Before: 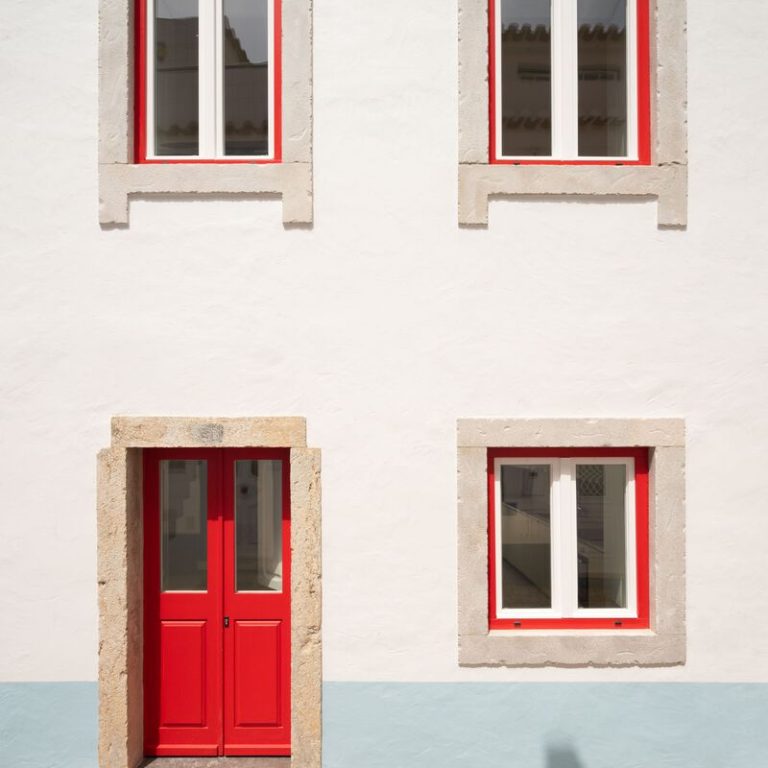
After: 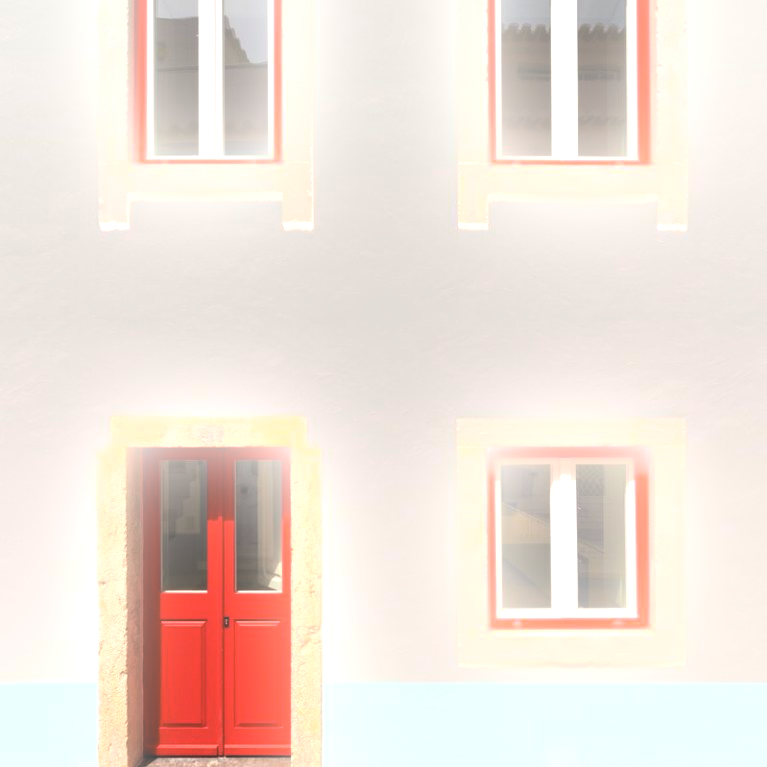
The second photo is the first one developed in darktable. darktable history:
levels: levels [0.044, 0.475, 0.791]
crop and rotate: left 0.126%
bloom: size 15%, threshold 97%, strength 7%
